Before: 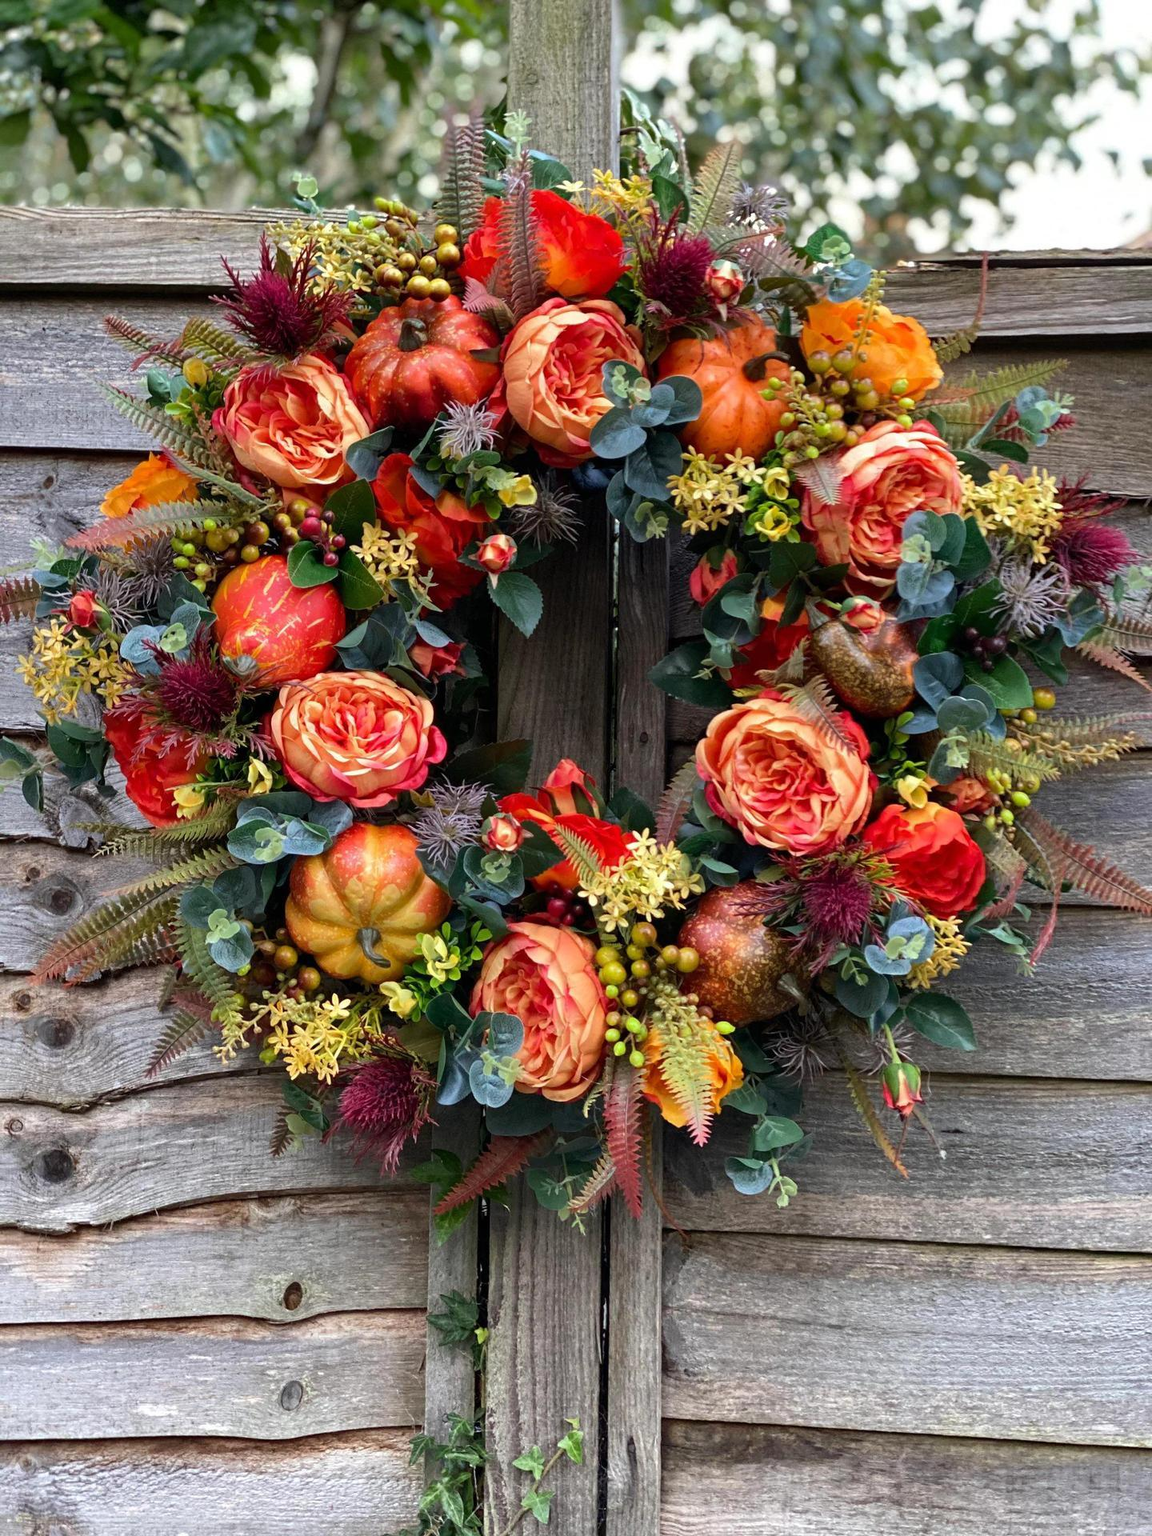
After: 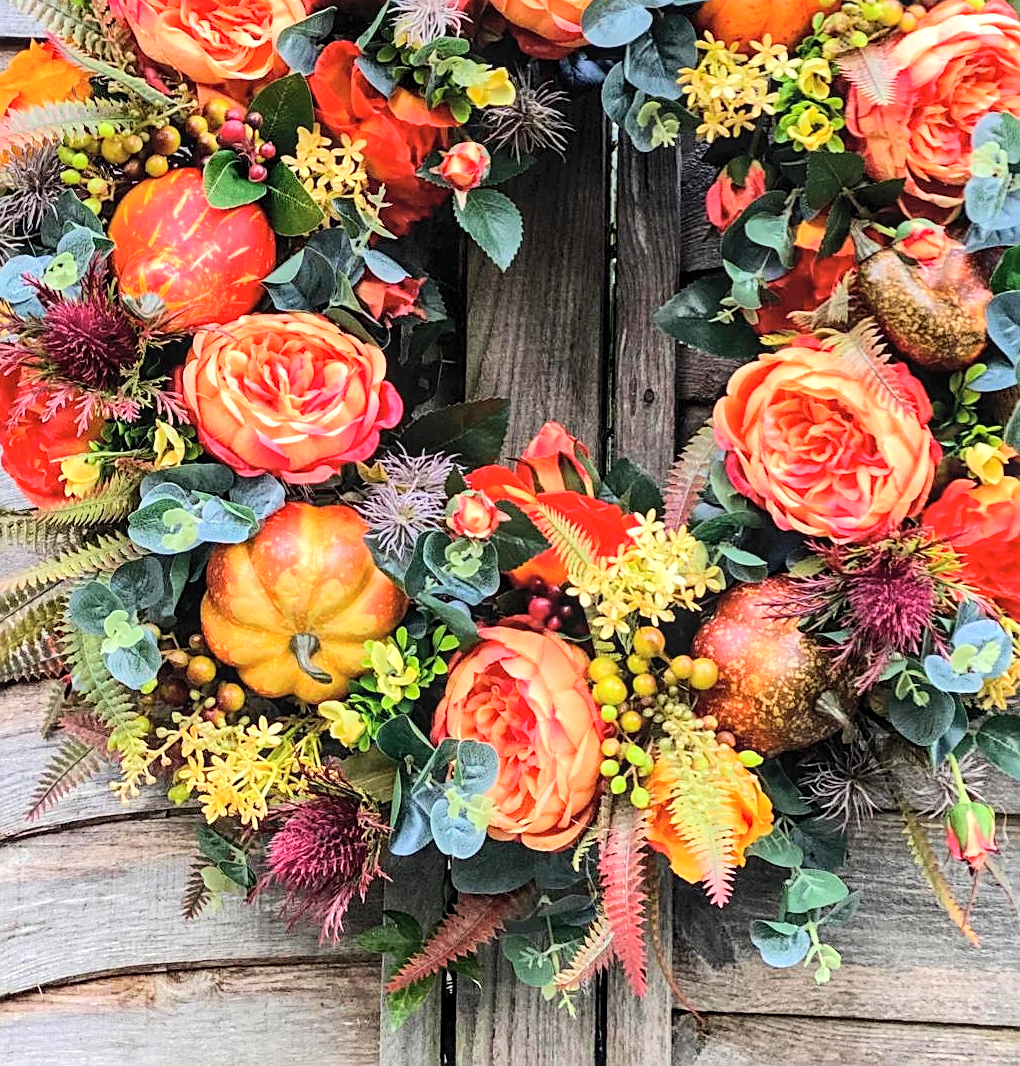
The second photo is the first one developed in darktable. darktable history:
local contrast: on, module defaults
tone equalizer: -7 EV 0.144 EV, -6 EV 0.607 EV, -5 EV 1.19 EV, -4 EV 1.37 EV, -3 EV 1.15 EV, -2 EV 0.6 EV, -1 EV 0.15 EV, edges refinement/feathering 500, mask exposure compensation -1.57 EV, preserve details no
sharpen: on, module defaults
crop: left 10.897%, top 27.427%, right 18.267%, bottom 17.045%
contrast brightness saturation: brightness 0.149
